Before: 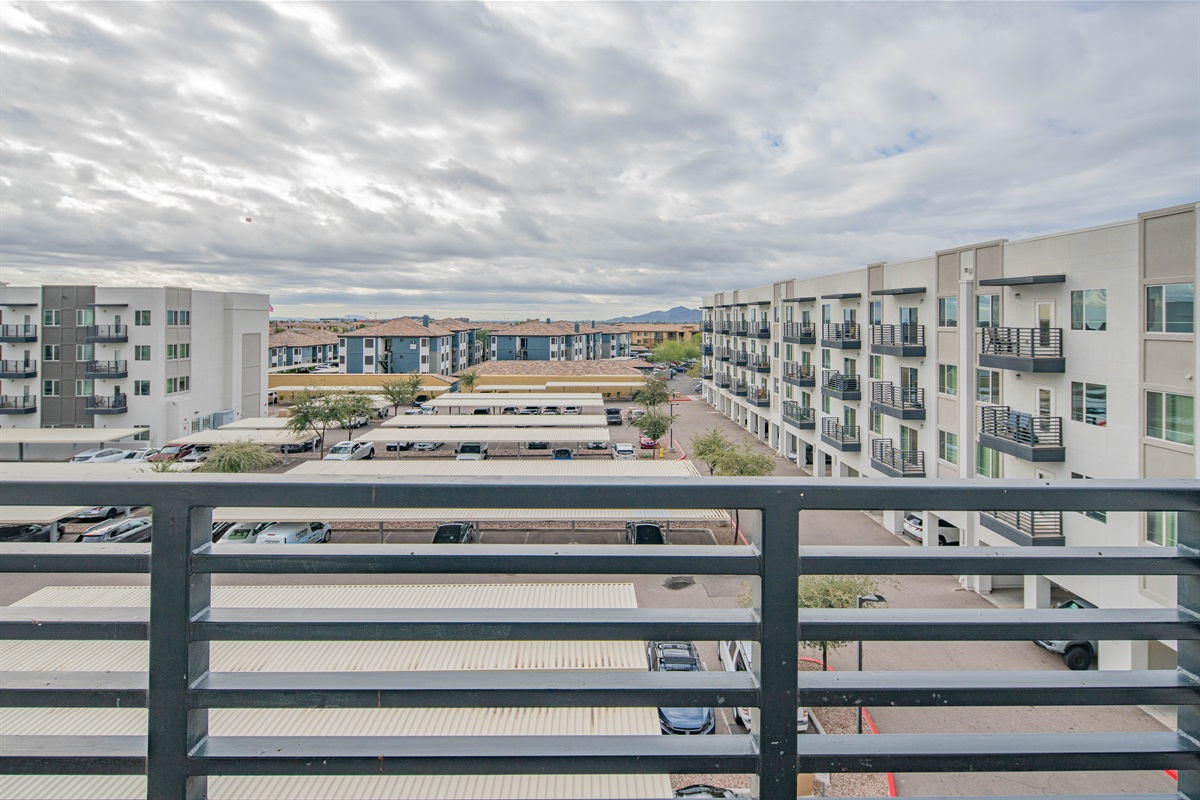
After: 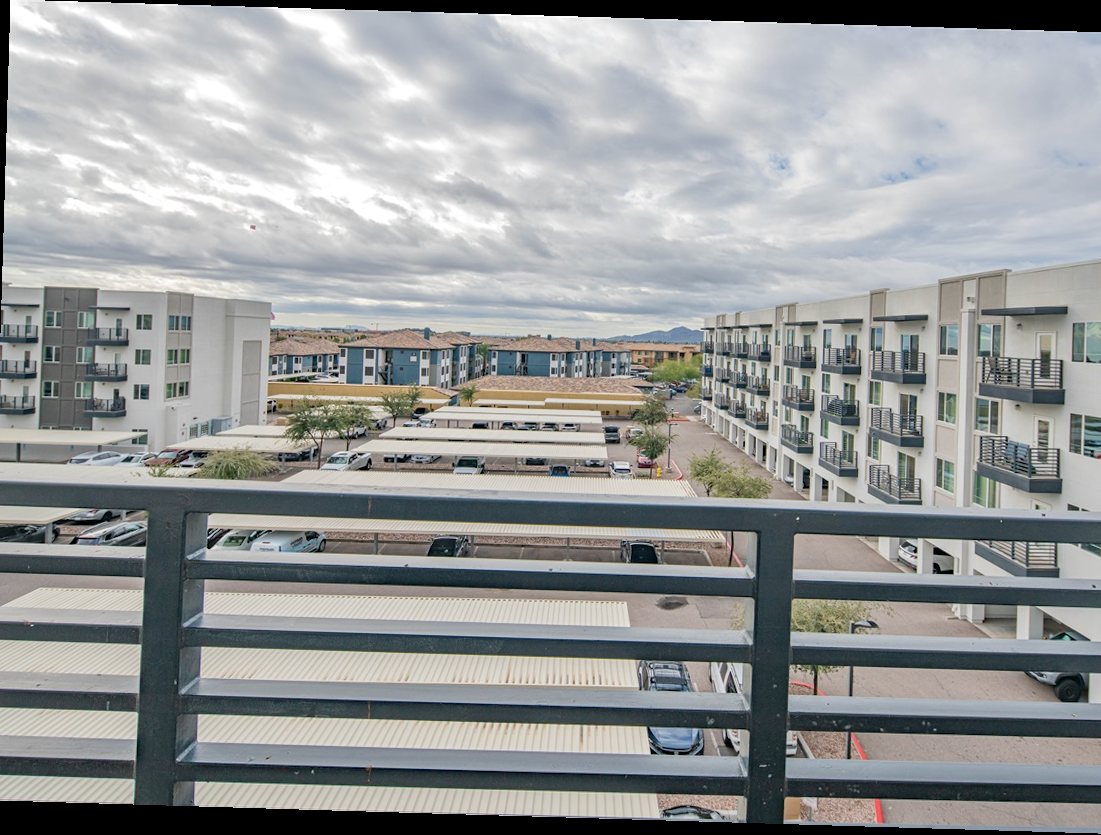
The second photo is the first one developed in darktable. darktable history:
rotate and perspective: rotation 1.72°, automatic cropping off
local contrast: mode bilateral grid, contrast 20, coarseness 50, detail 130%, midtone range 0.2
crop and rotate: left 1.088%, right 8.807%
